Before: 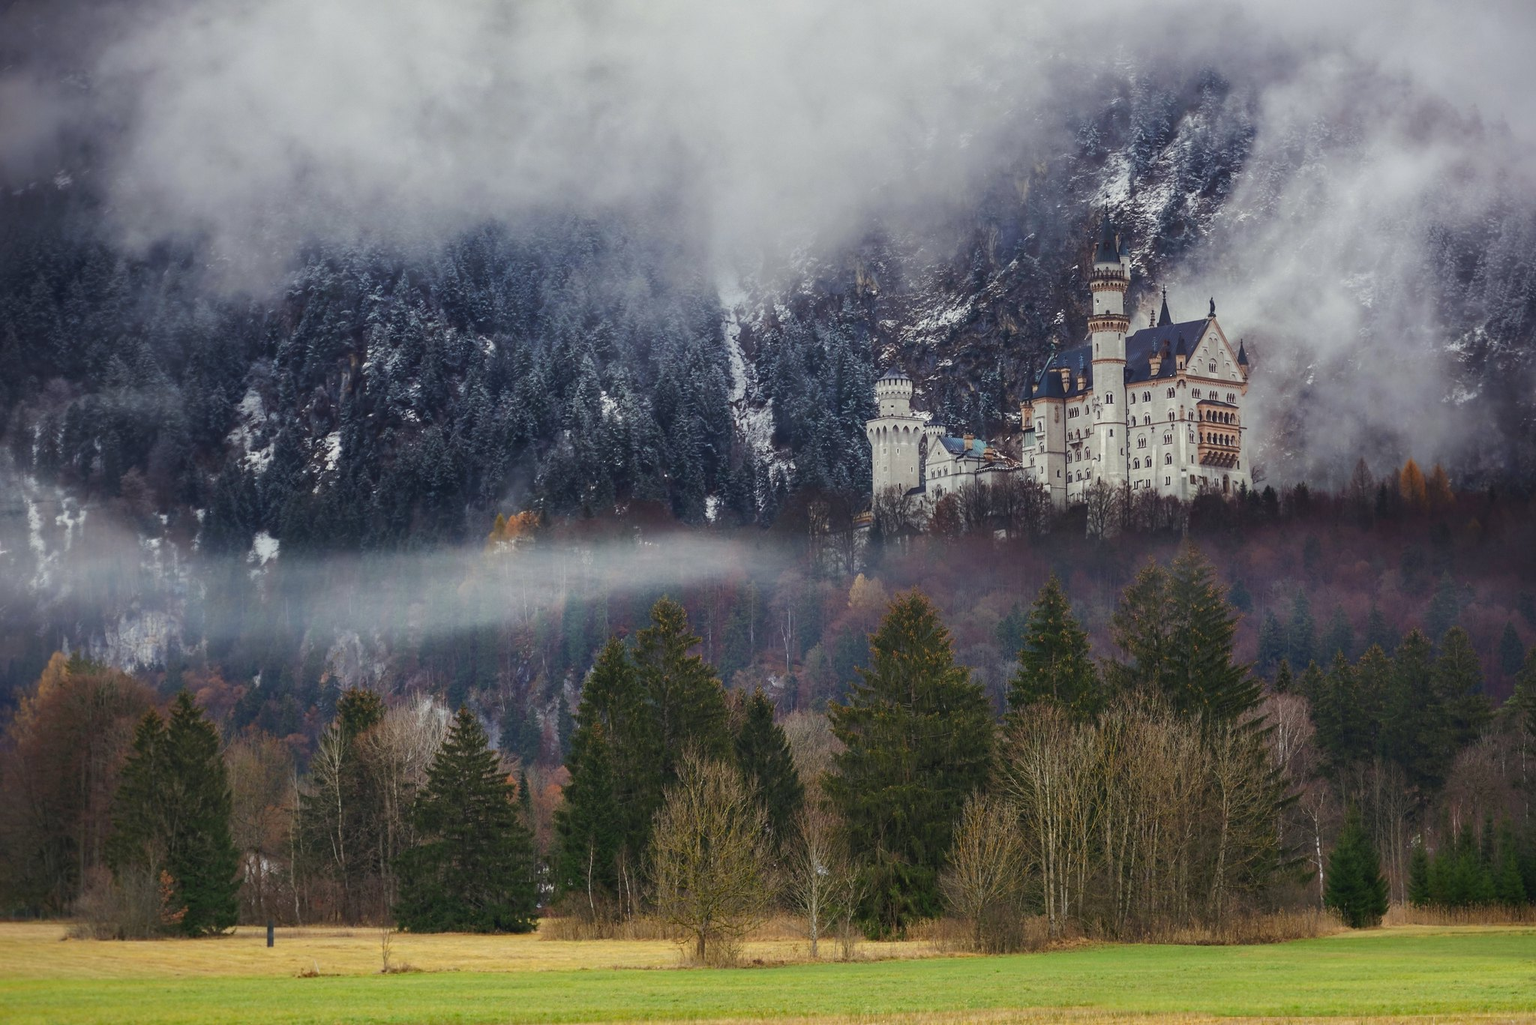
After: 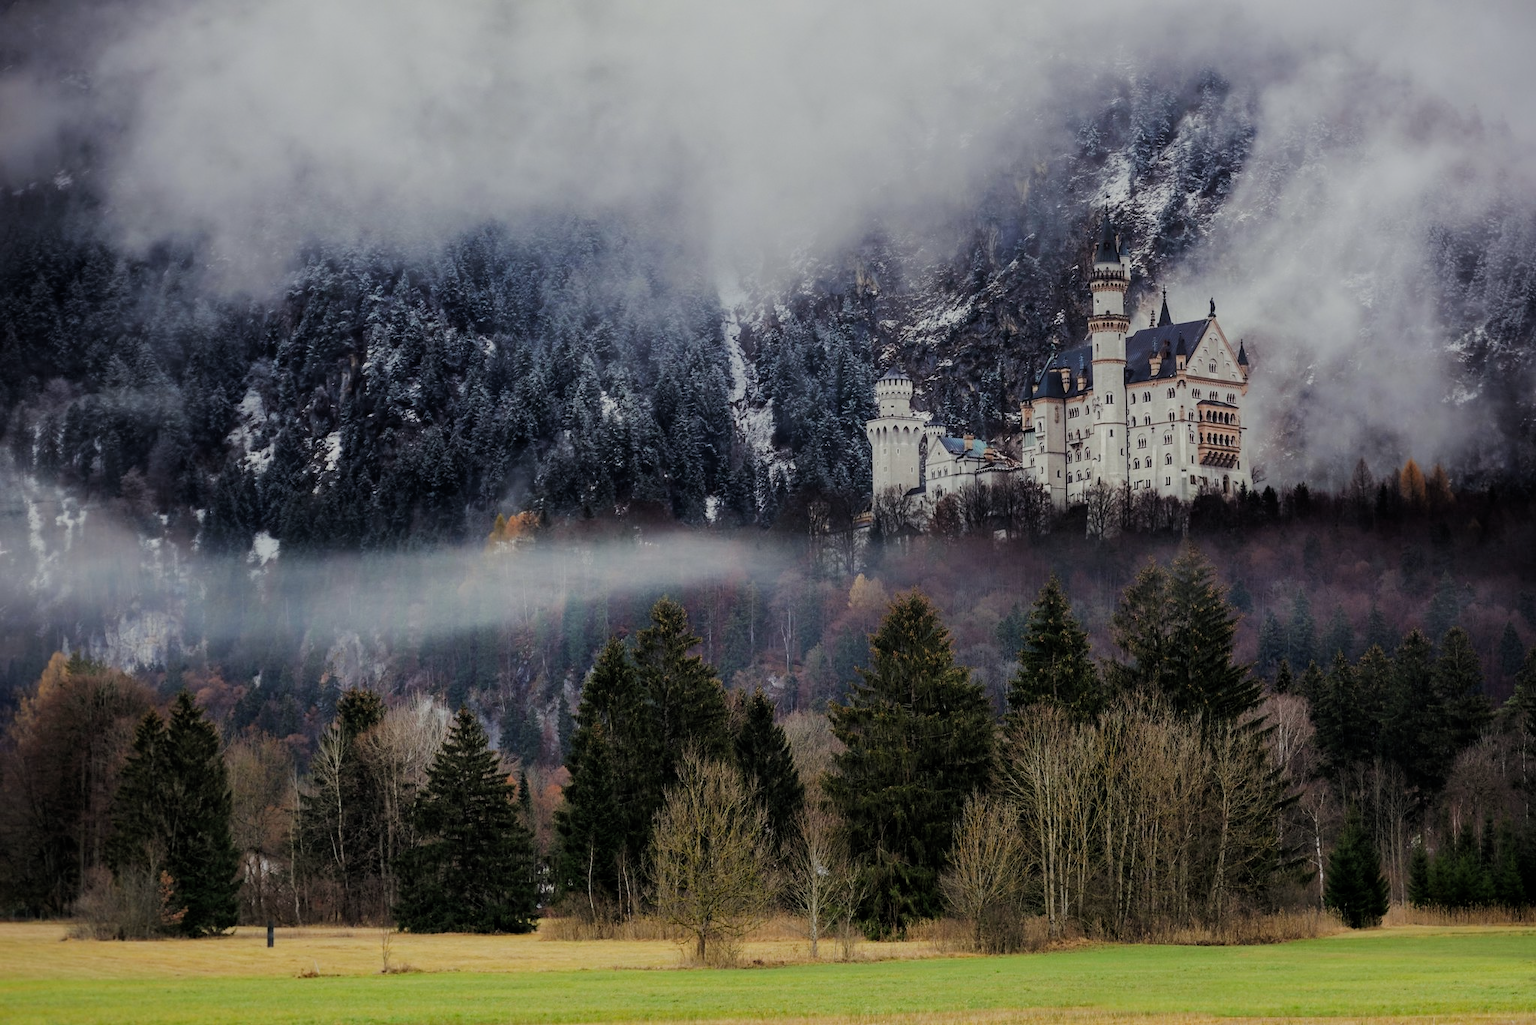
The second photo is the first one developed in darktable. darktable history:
filmic rgb: black relative exposure -4.34 EV, white relative exposure 4.56 EV, threshold 2.98 EV, hardness 2.37, contrast 1.052, enable highlight reconstruction true
